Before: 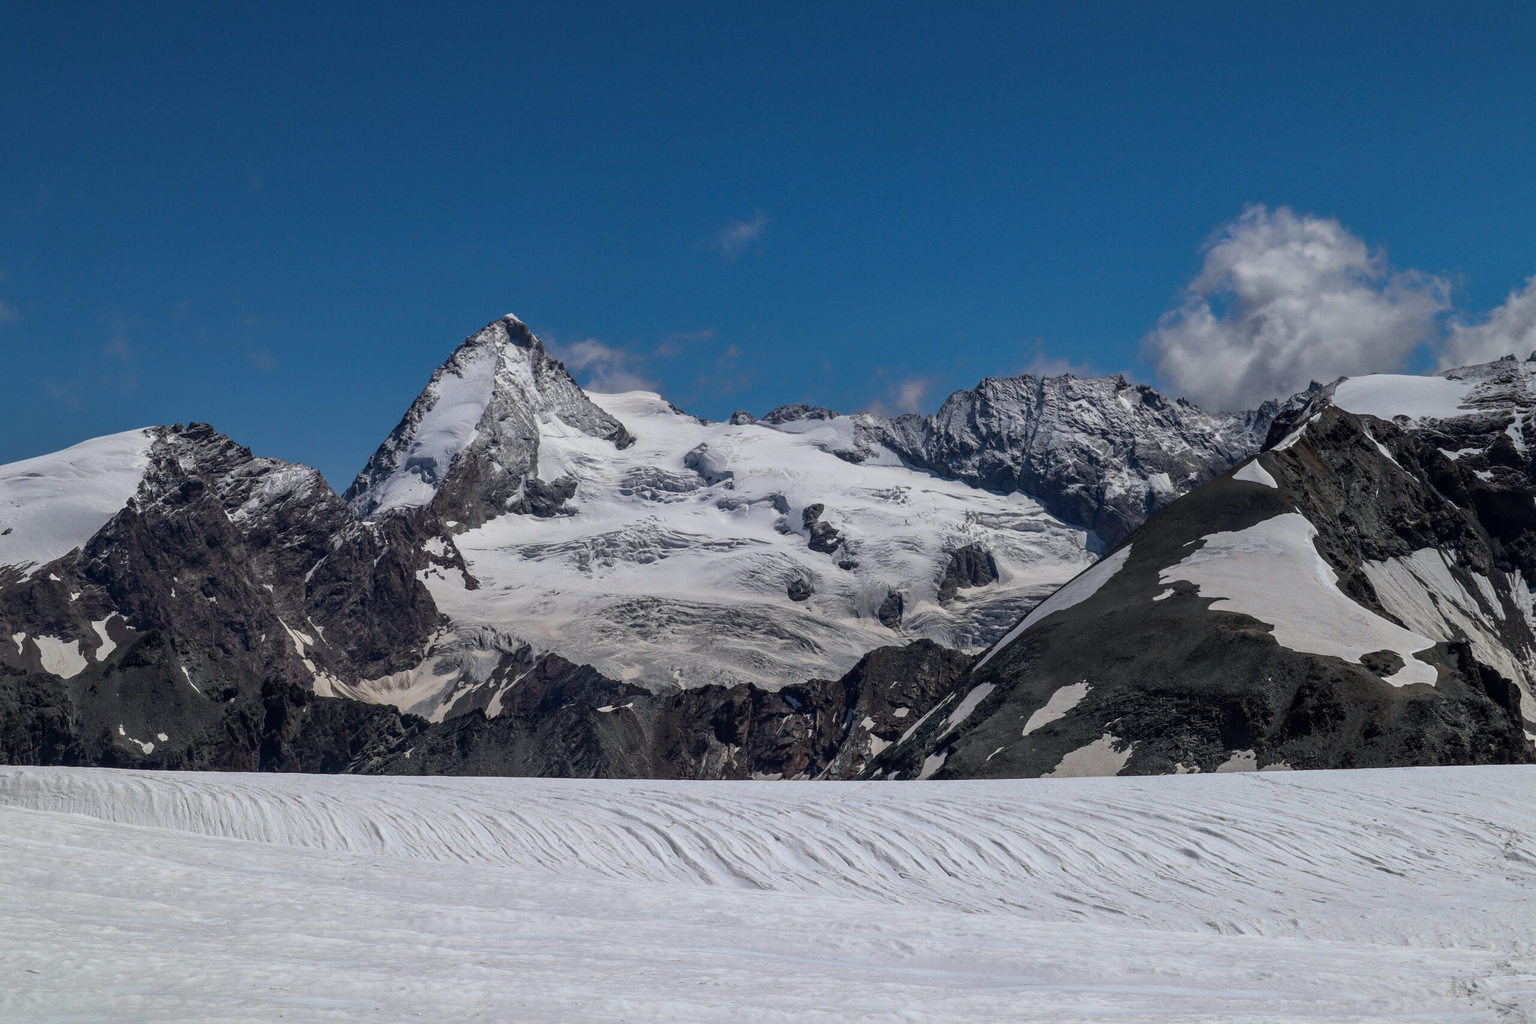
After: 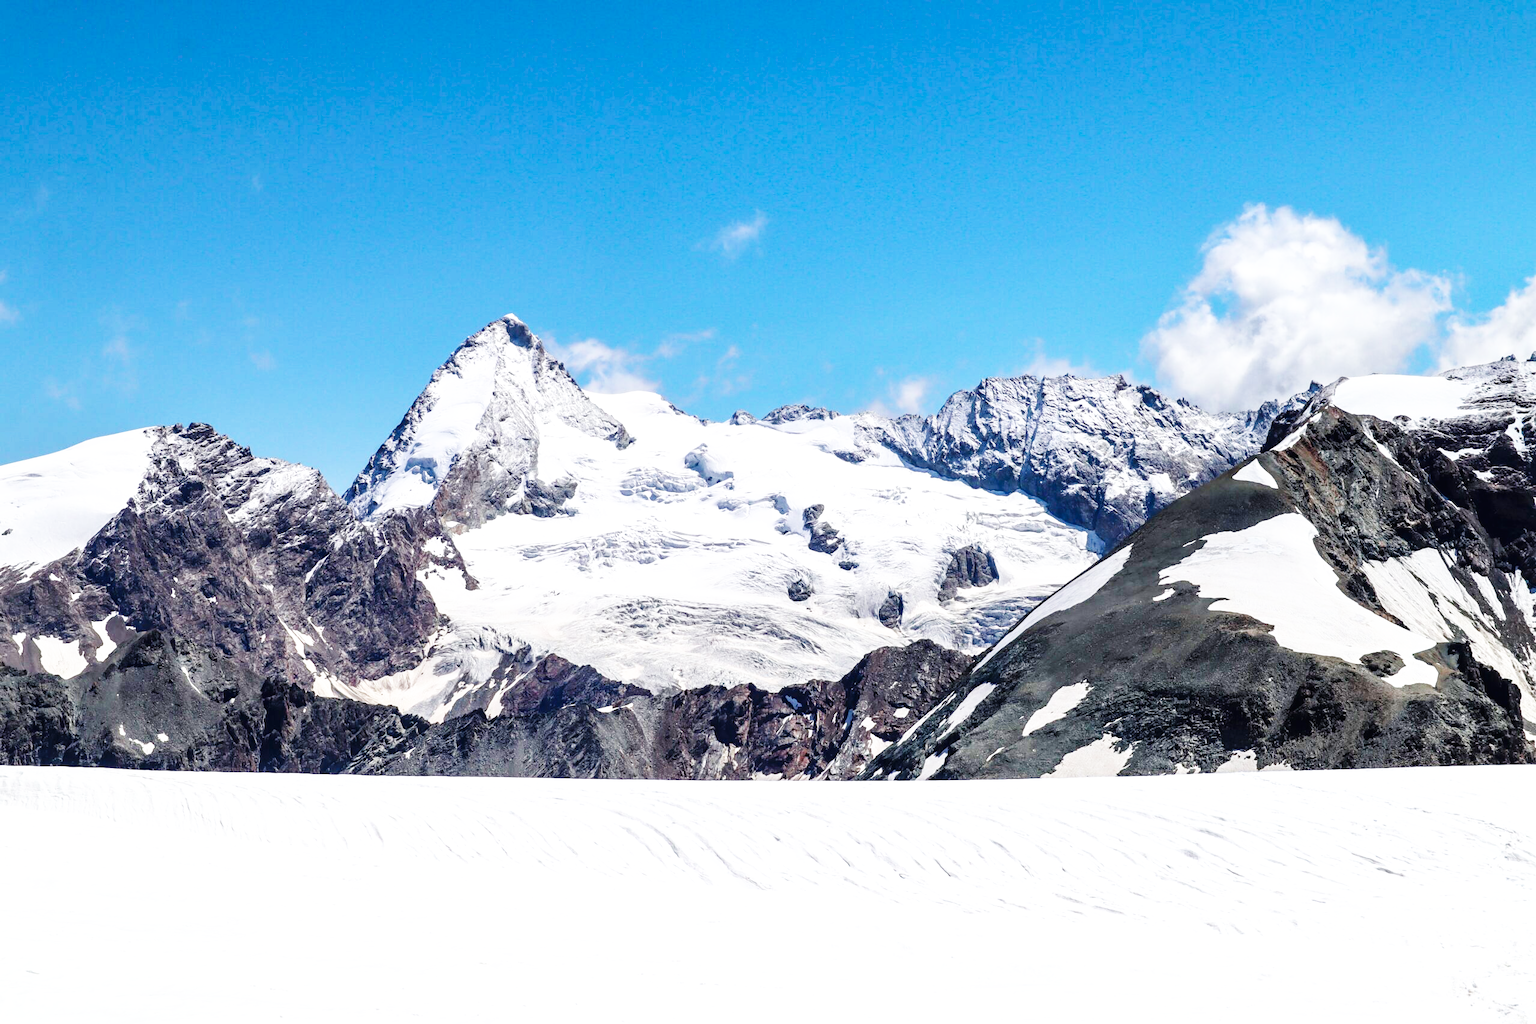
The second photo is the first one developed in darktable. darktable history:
exposure: black level correction 0, exposure 1 EV, compensate highlight preservation false
base curve: curves: ch0 [(0, 0.003) (0.001, 0.002) (0.006, 0.004) (0.02, 0.022) (0.048, 0.086) (0.094, 0.234) (0.162, 0.431) (0.258, 0.629) (0.385, 0.8) (0.548, 0.918) (0.751, 0.988) (1, 1)], preserve colors none
